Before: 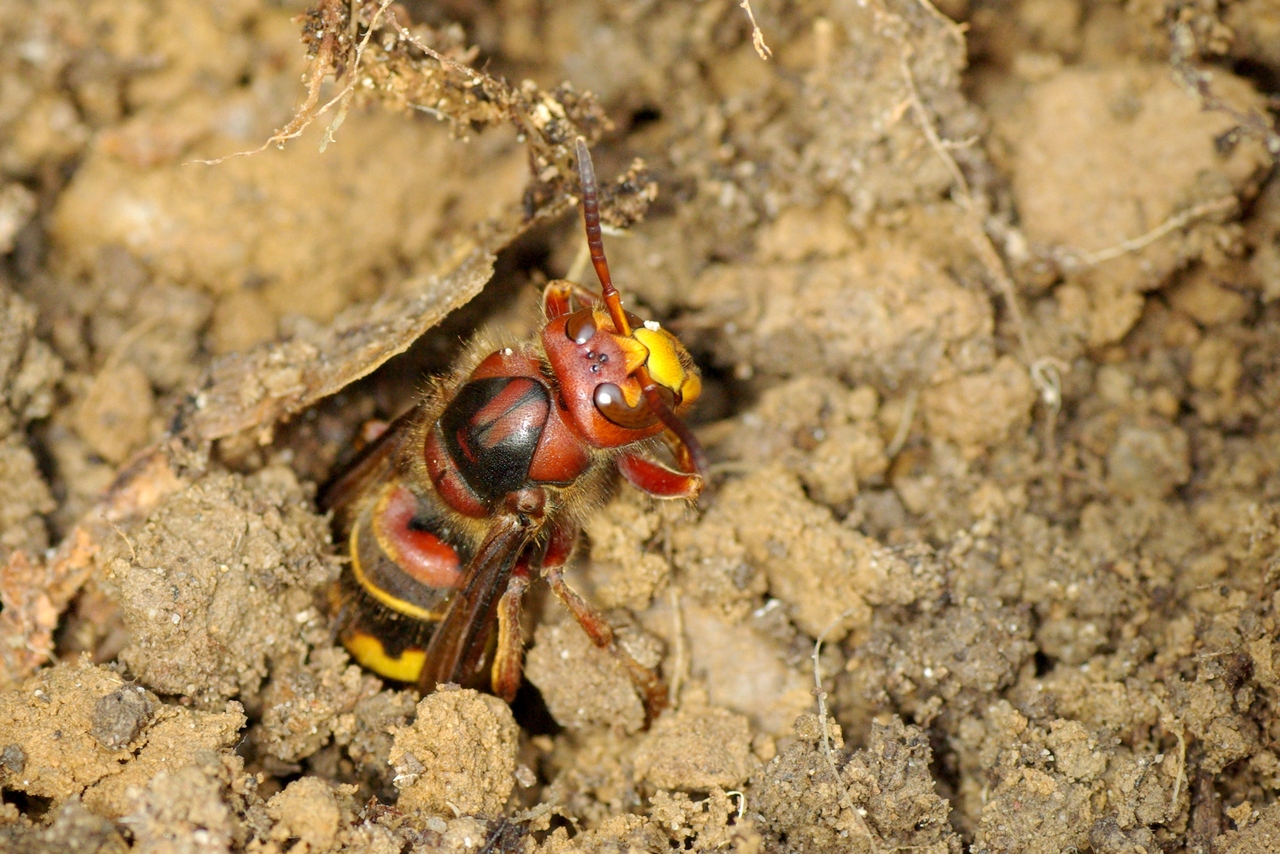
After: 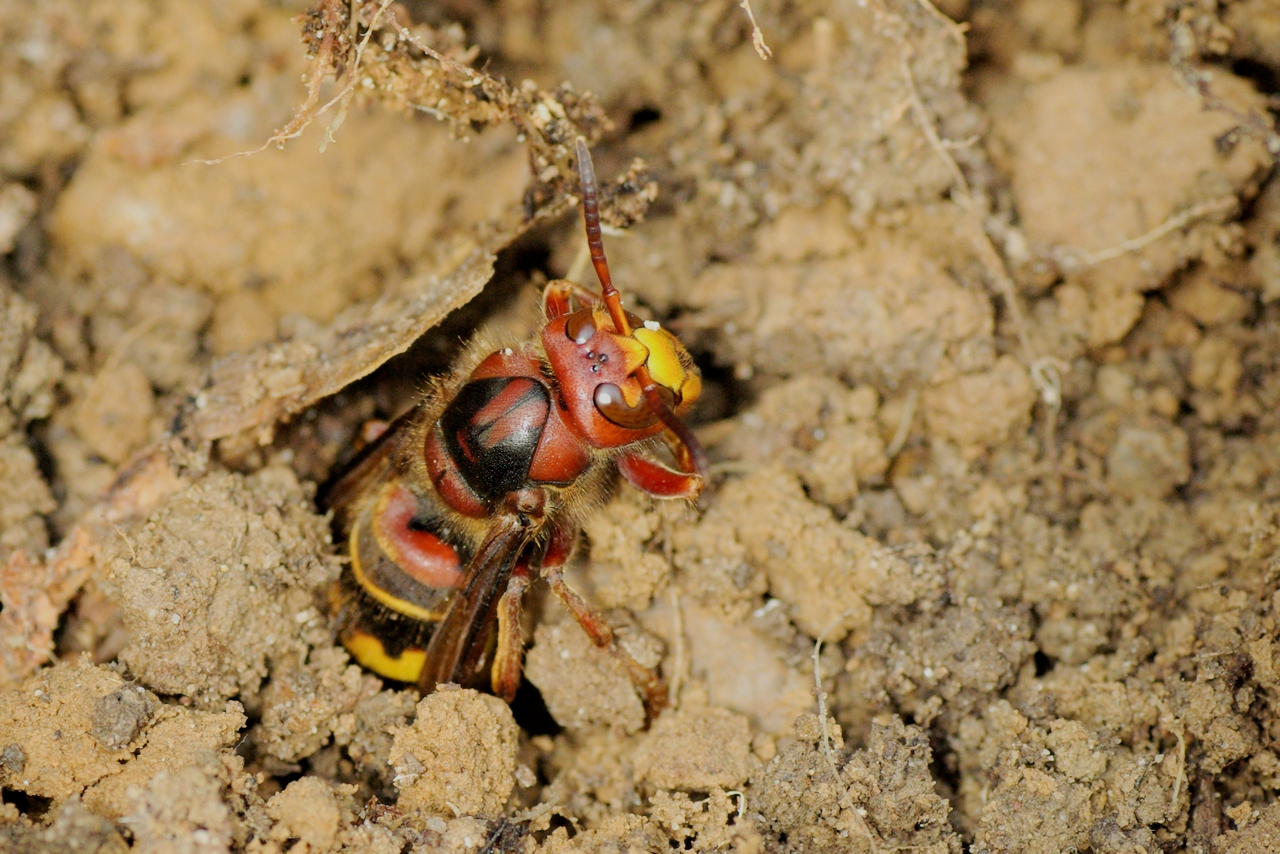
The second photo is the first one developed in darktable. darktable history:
filmic rgb: black relative exposure -7.65 EV, white relative exposure 4.56 EV, threshold 2.94 EV, hardness 3.61, enable highlight reconstruction true
